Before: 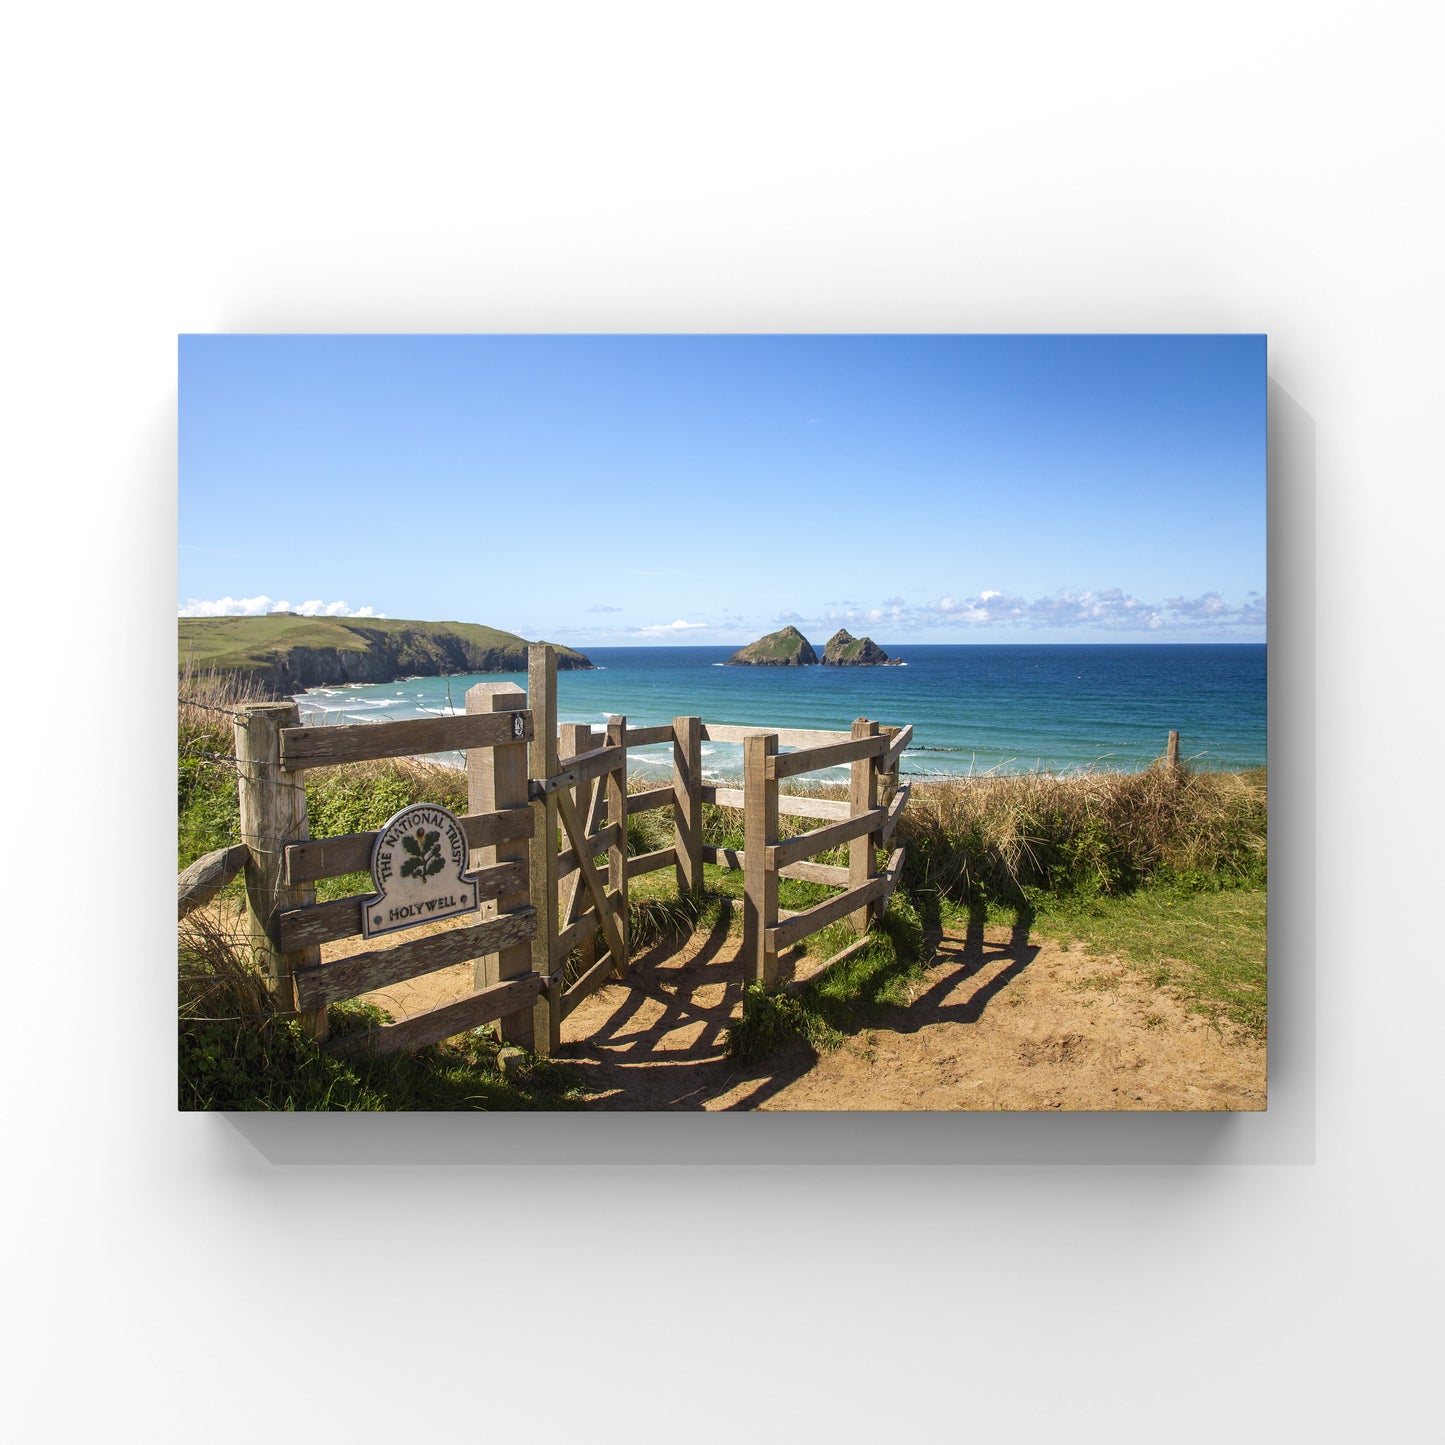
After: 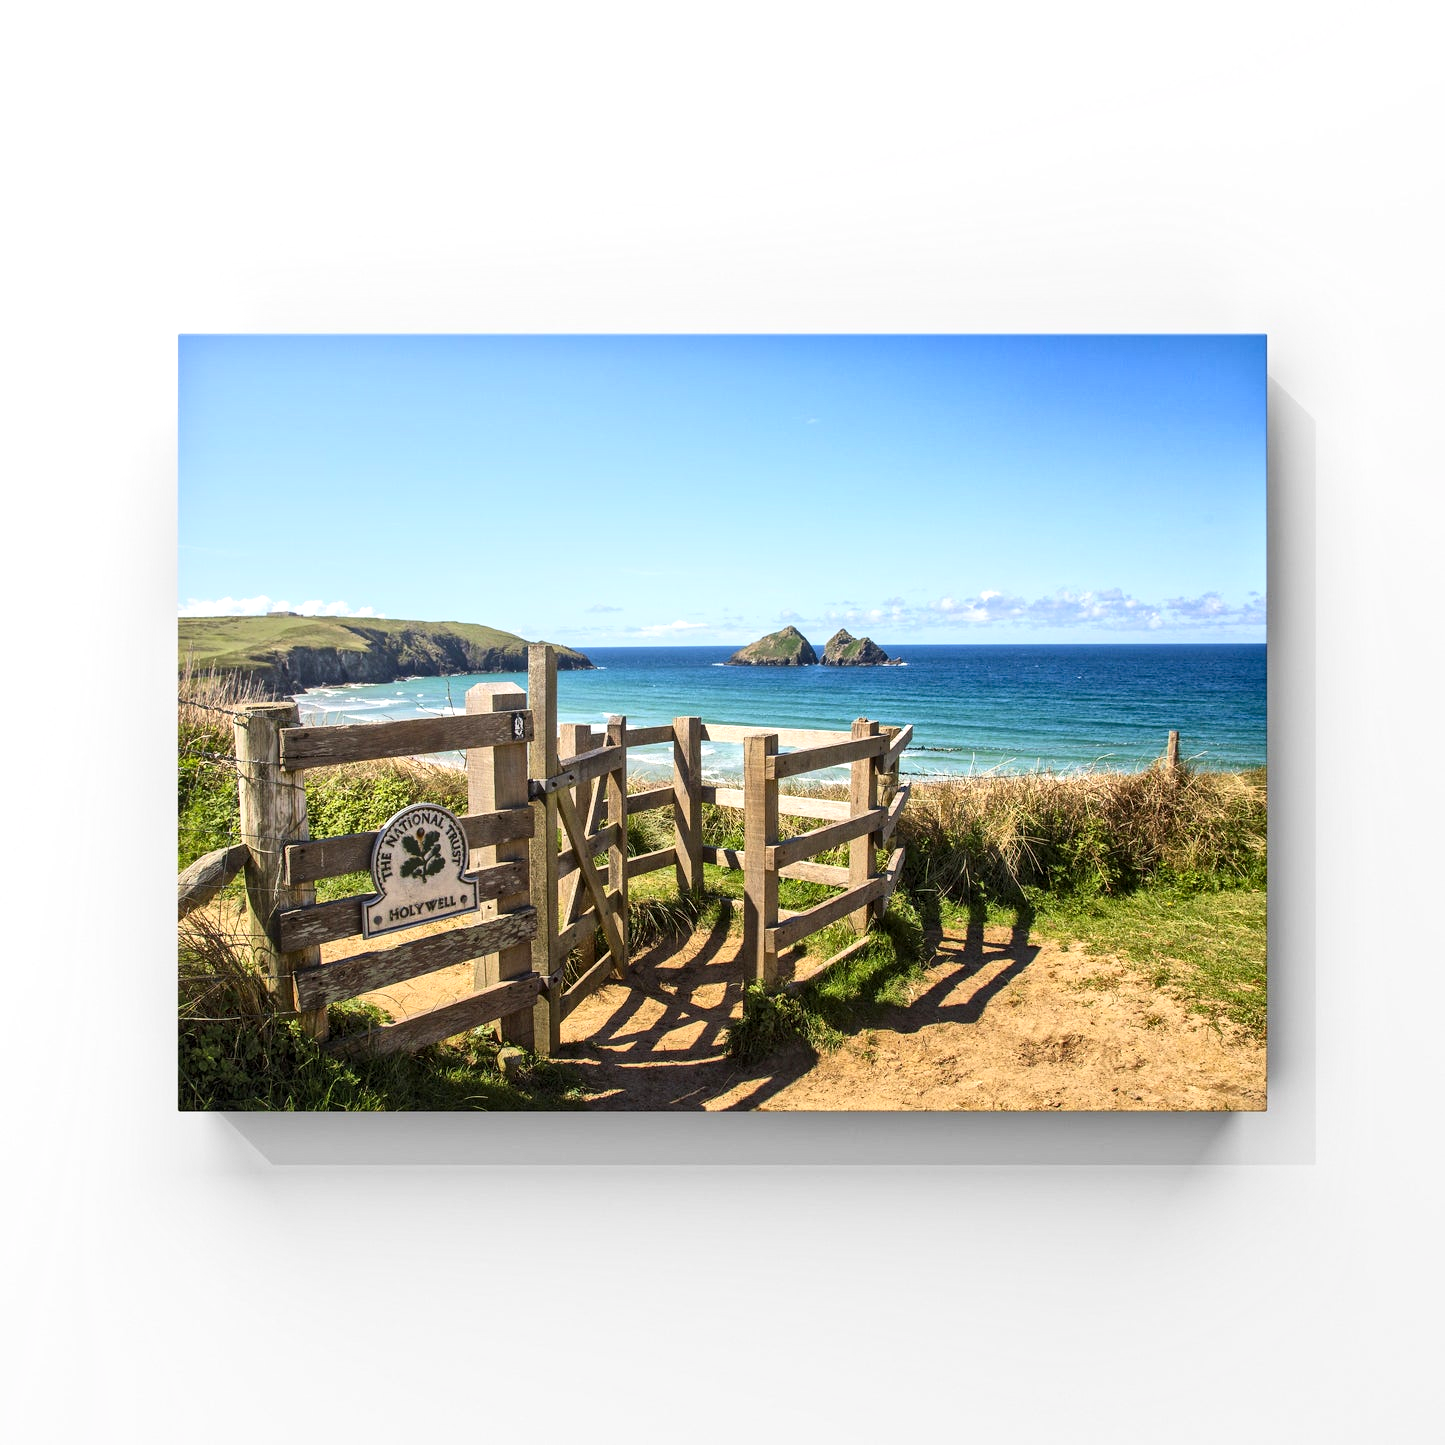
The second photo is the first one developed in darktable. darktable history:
contrast brightness saturation: contrast 0.2, brightness 0.16, saturation 0.22
local contrast: mode bilateral grid, contrast 20, coarseness 19, detail 163%, midtone range 0.2
